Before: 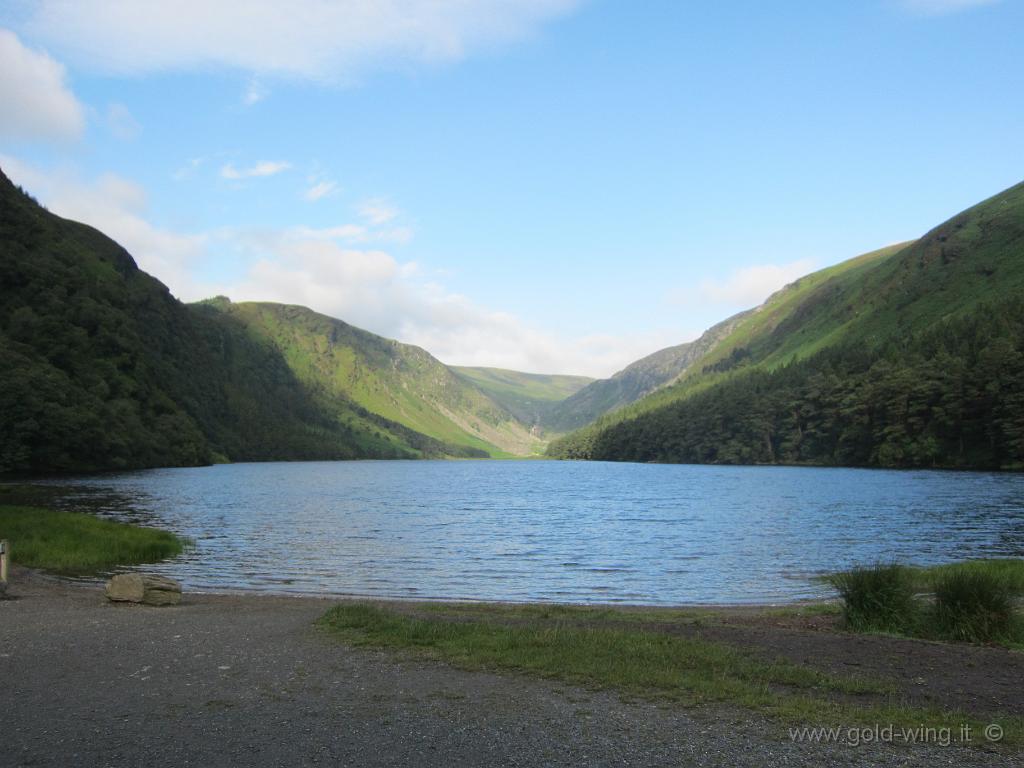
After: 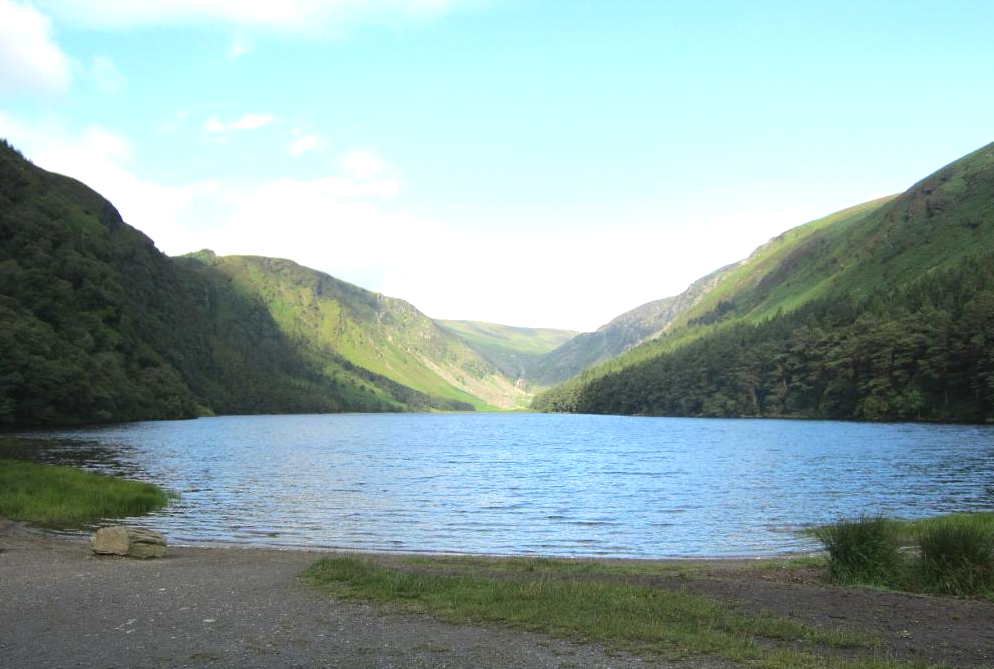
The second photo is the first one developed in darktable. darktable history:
exposure: black level correction 0, exposure 0.7 EV, compensate exposure bias true, compensate highlight preservation false
crop: left 1.507%, top 6.147%, right 1.379%, bottom 6.637%
